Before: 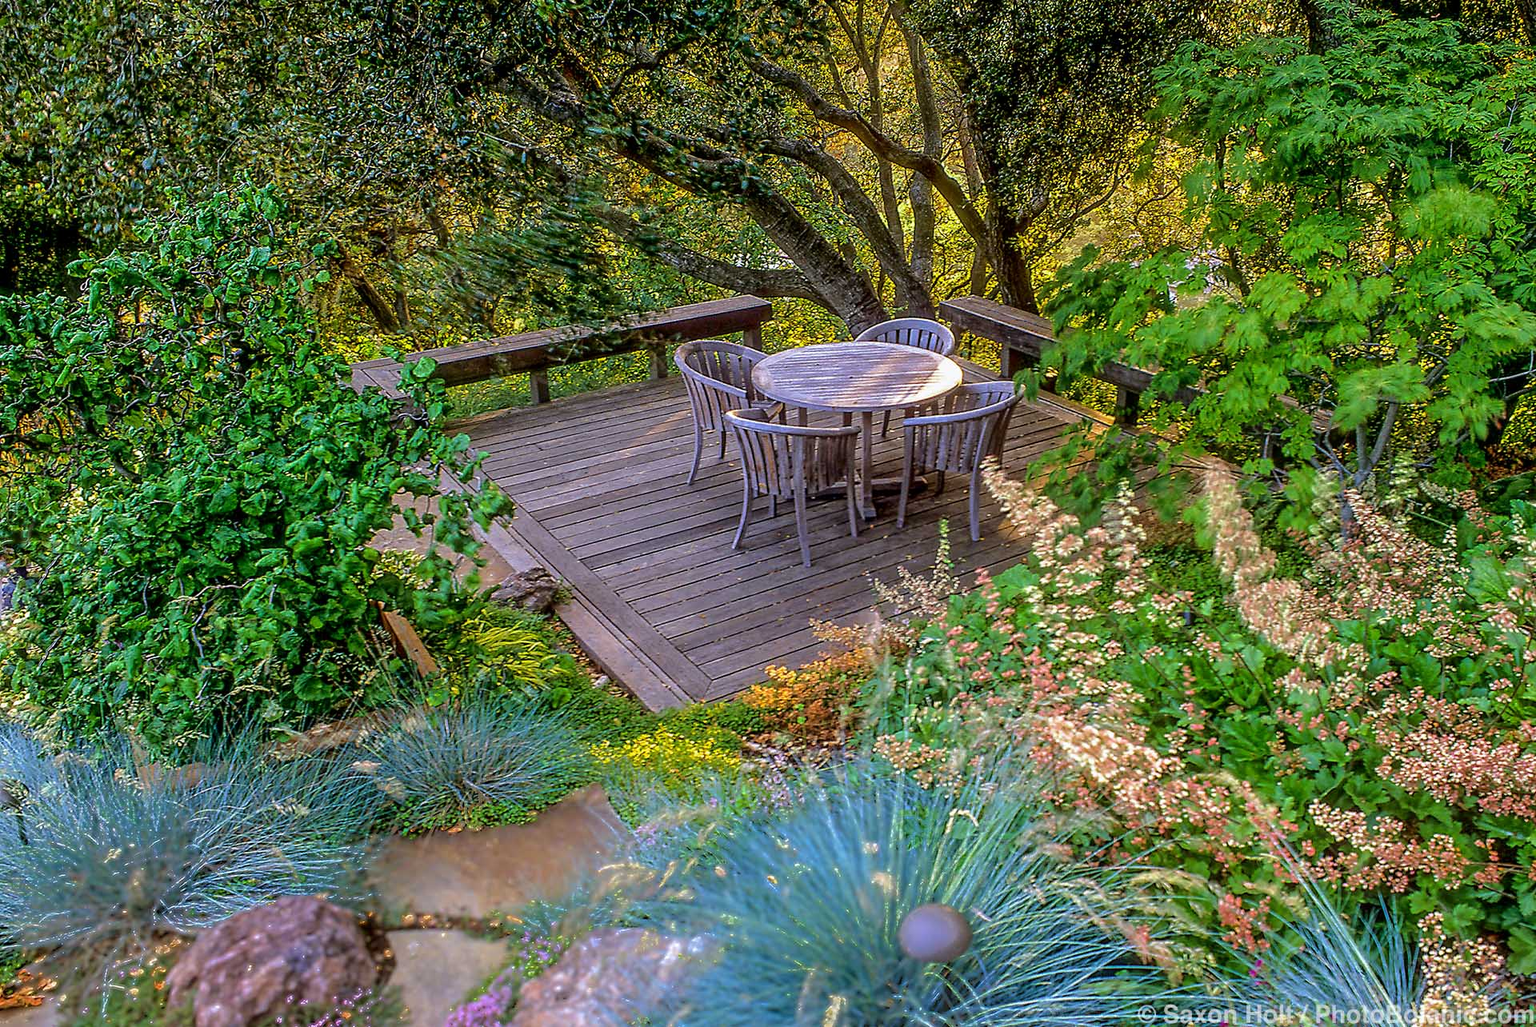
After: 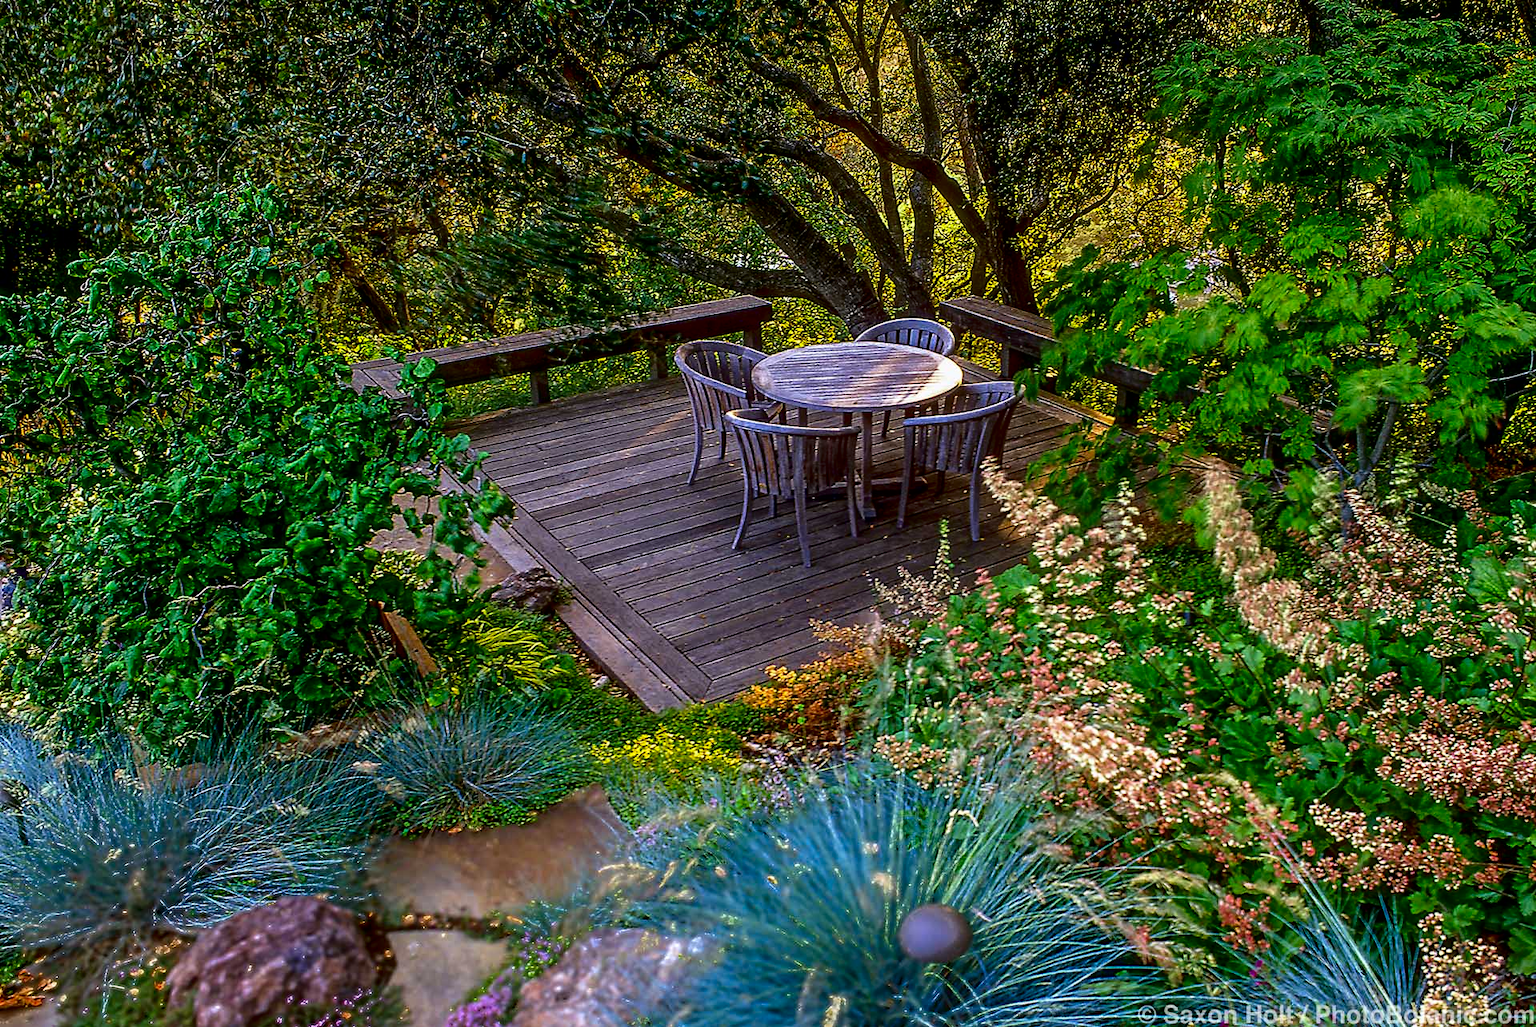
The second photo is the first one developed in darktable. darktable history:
contrast brightness saturation: contrast 0.185, brightness -0.23, saturation 0.109
